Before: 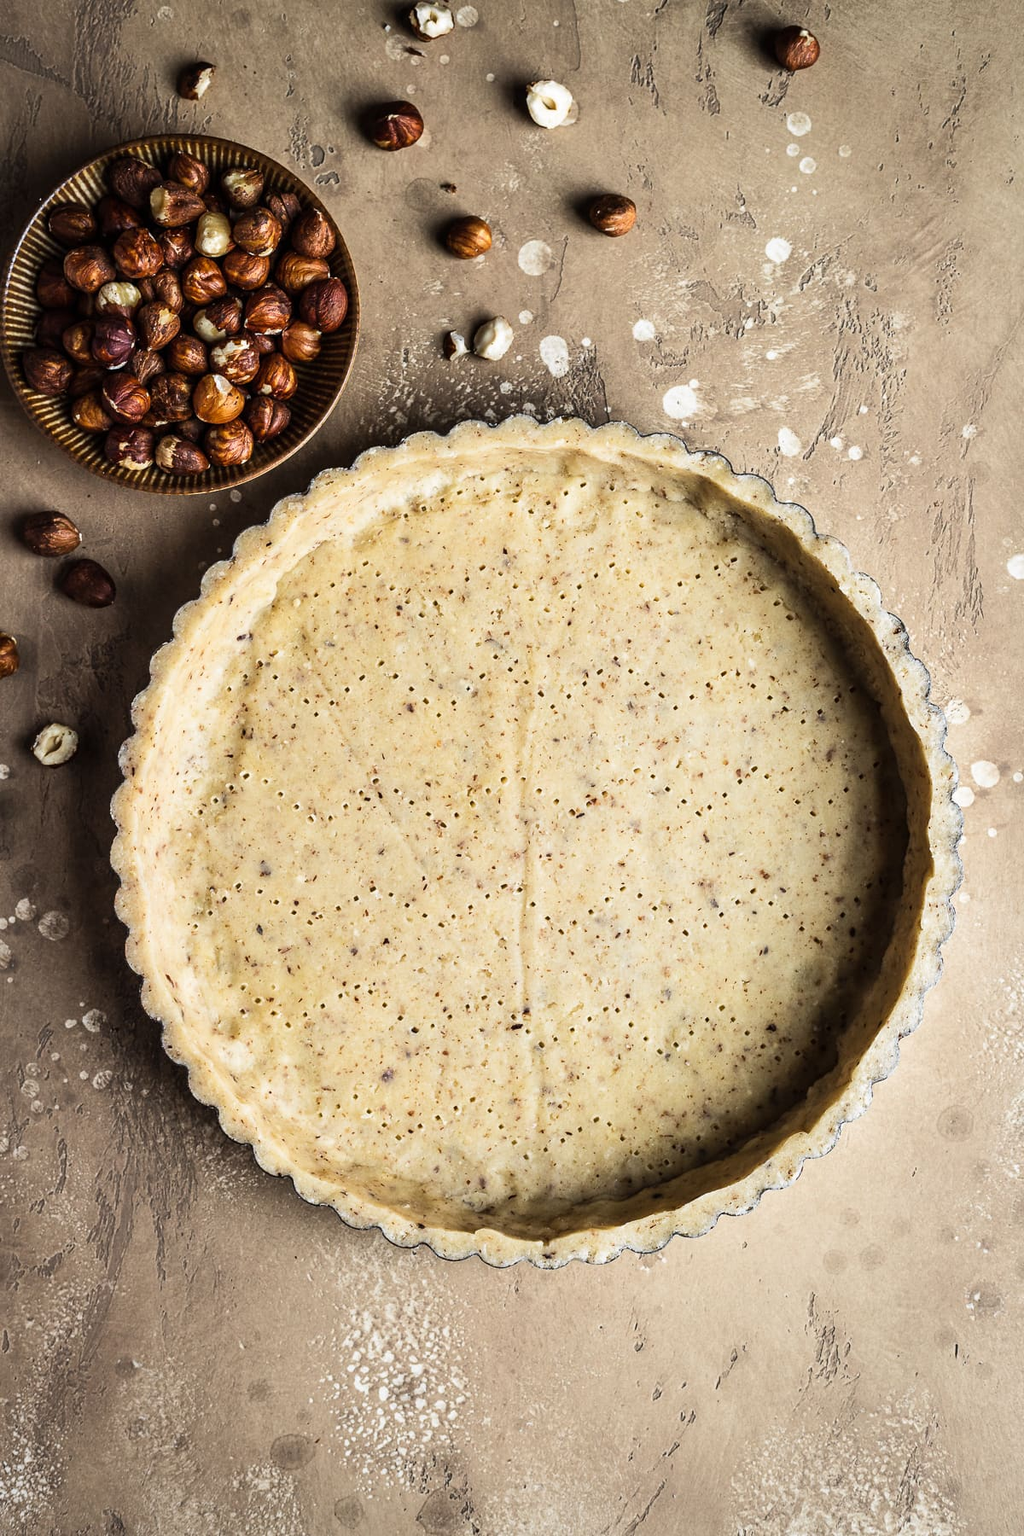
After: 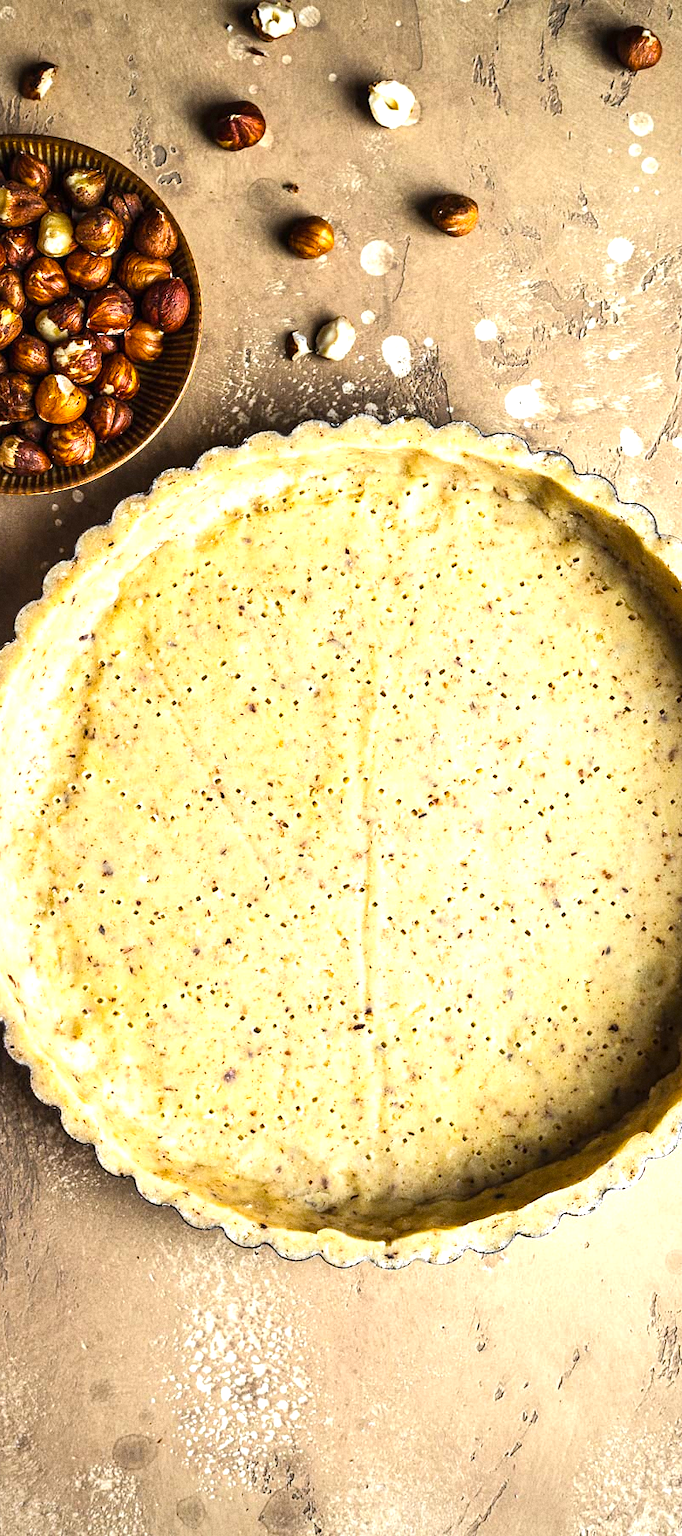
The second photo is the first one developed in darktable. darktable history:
crop and rotate: left 15.446%, right 17.836%
grain: on, module defaults
color balance rgb: perceptual saturation grading › global saturation 30%, global vibrance 20%
exposure: black level correction 0, exposure 0.7 EV, compensate exposure bias true, compensate highlight preservation false
